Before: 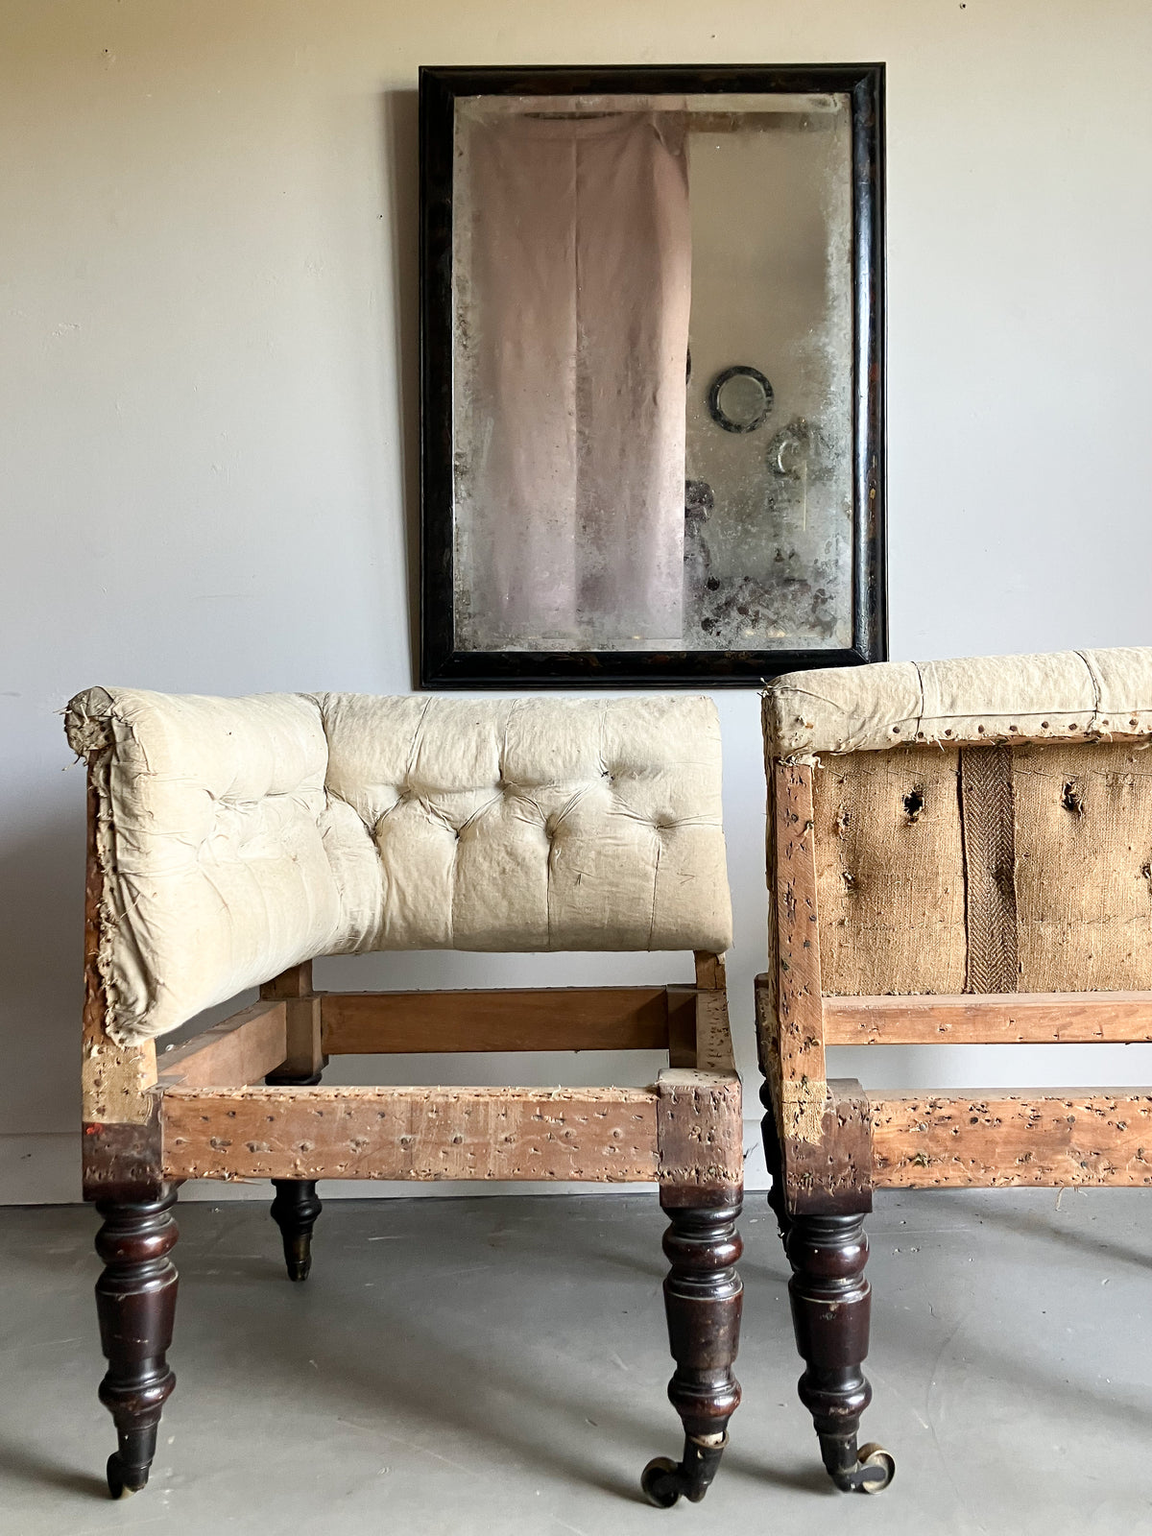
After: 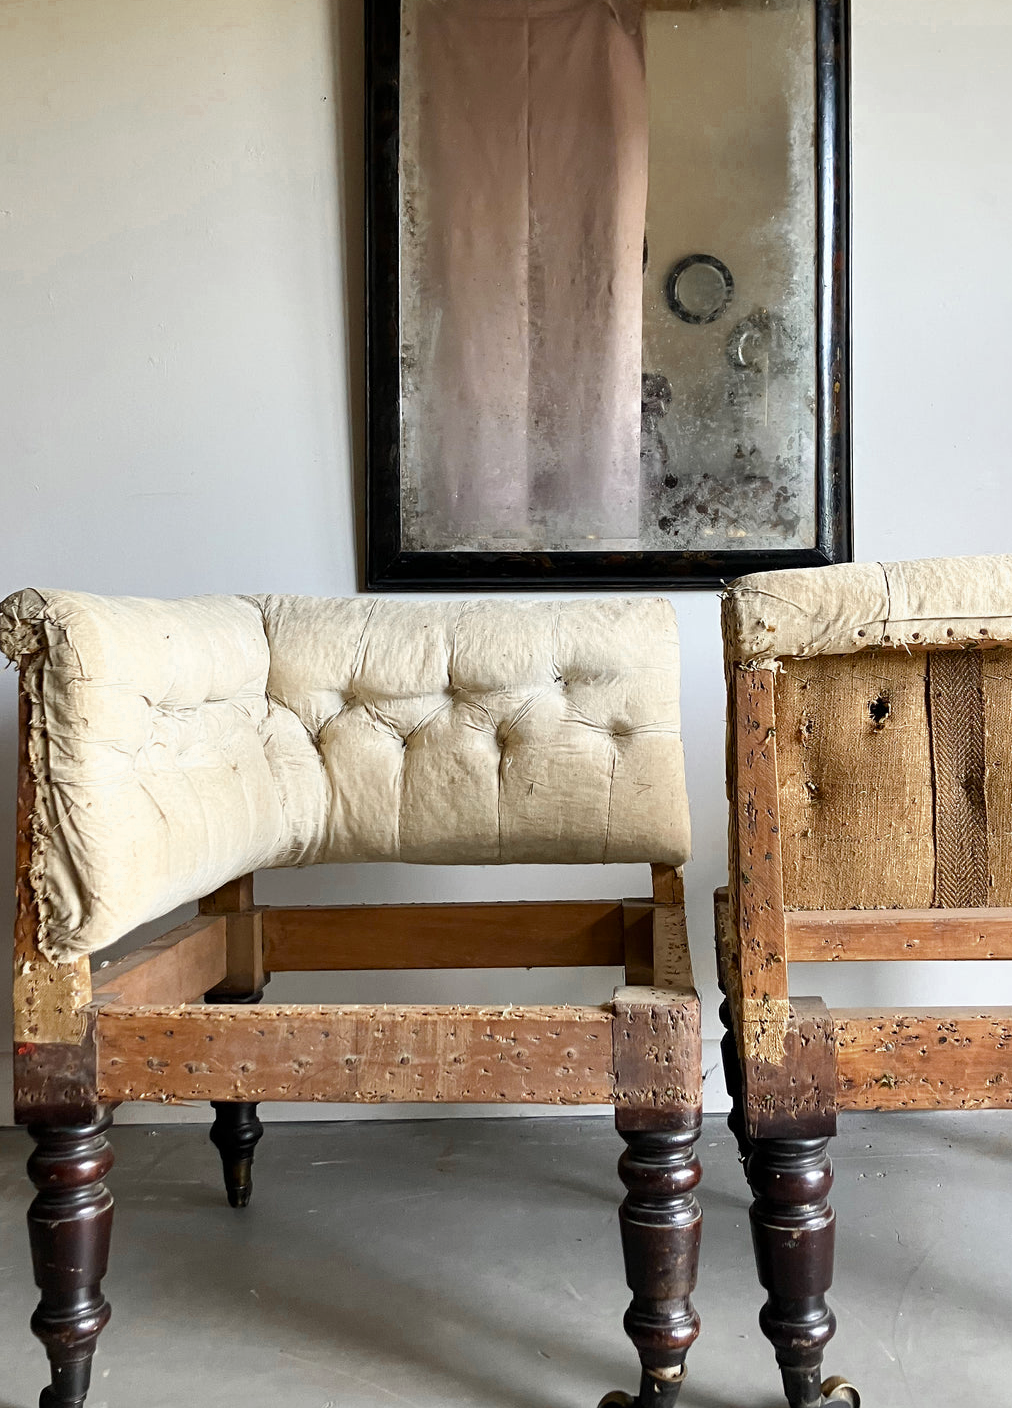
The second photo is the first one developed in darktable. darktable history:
color zones: curves: ch0 [(0.11, 0.396) (0.195, 0.36) (0.25, 0.5) (0.303, 0.412) (0.357, 0.544) (0.75, 0.5) (0.967, 0.328)]; ch1 [(0, 0.468) (0.112, 0.512) (0.202, 0.6) (0.25, 0.5) (0.307, 0.352) (0.357, 0.544) (0.75, 0.5) (0.963, 0.524)]
crop: left 6.081%, top 7.985%, right 9.544%, bottom 3.989%
